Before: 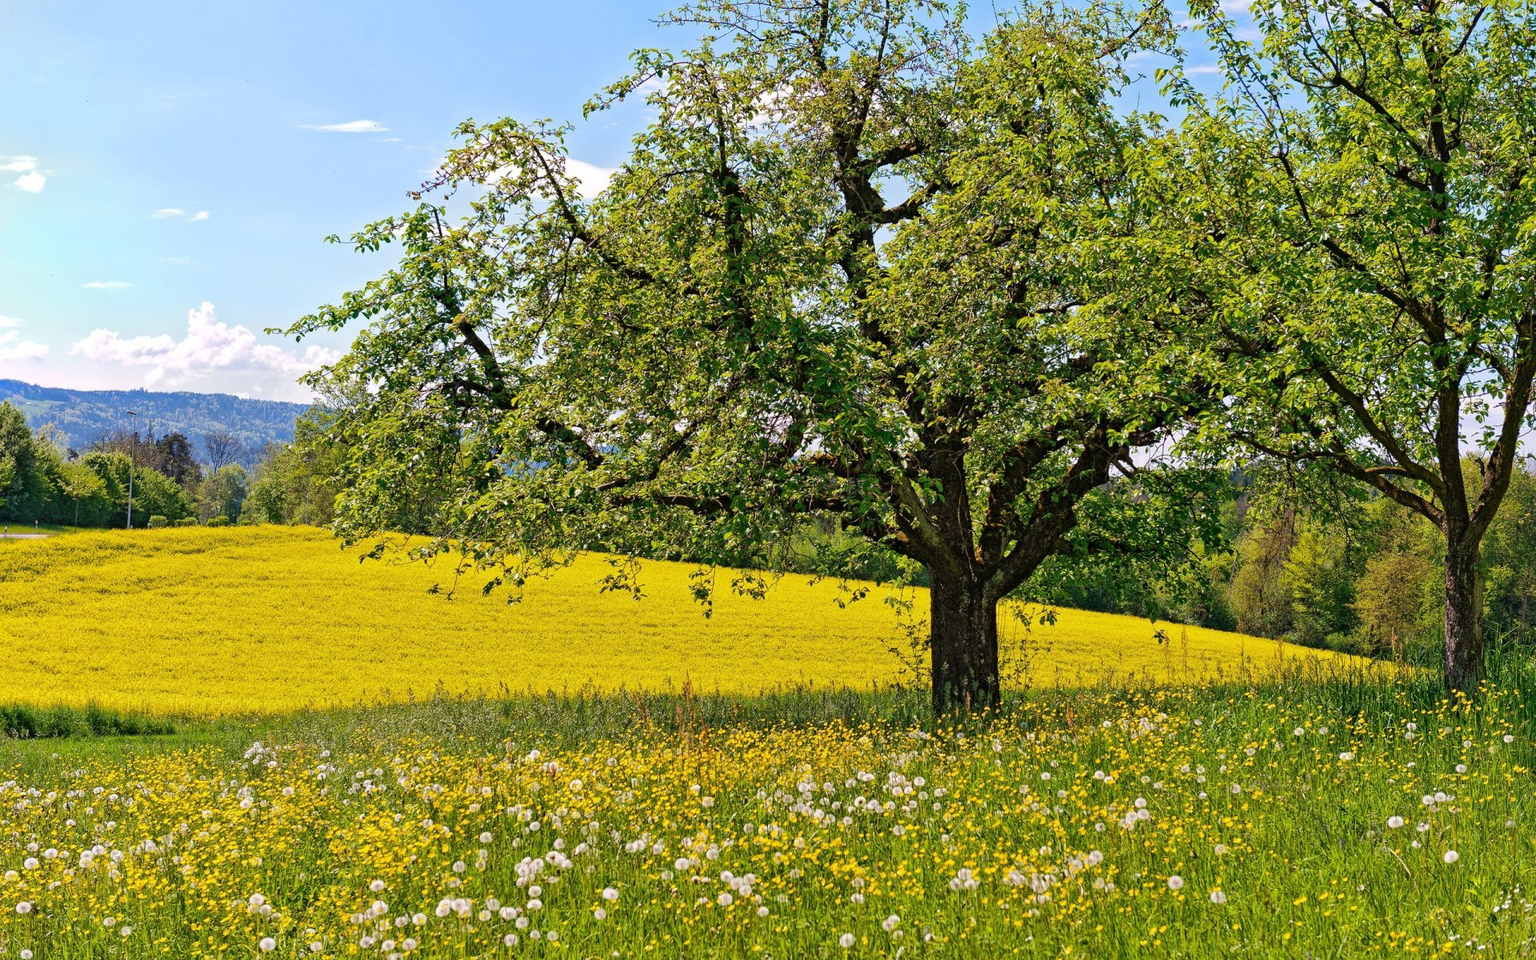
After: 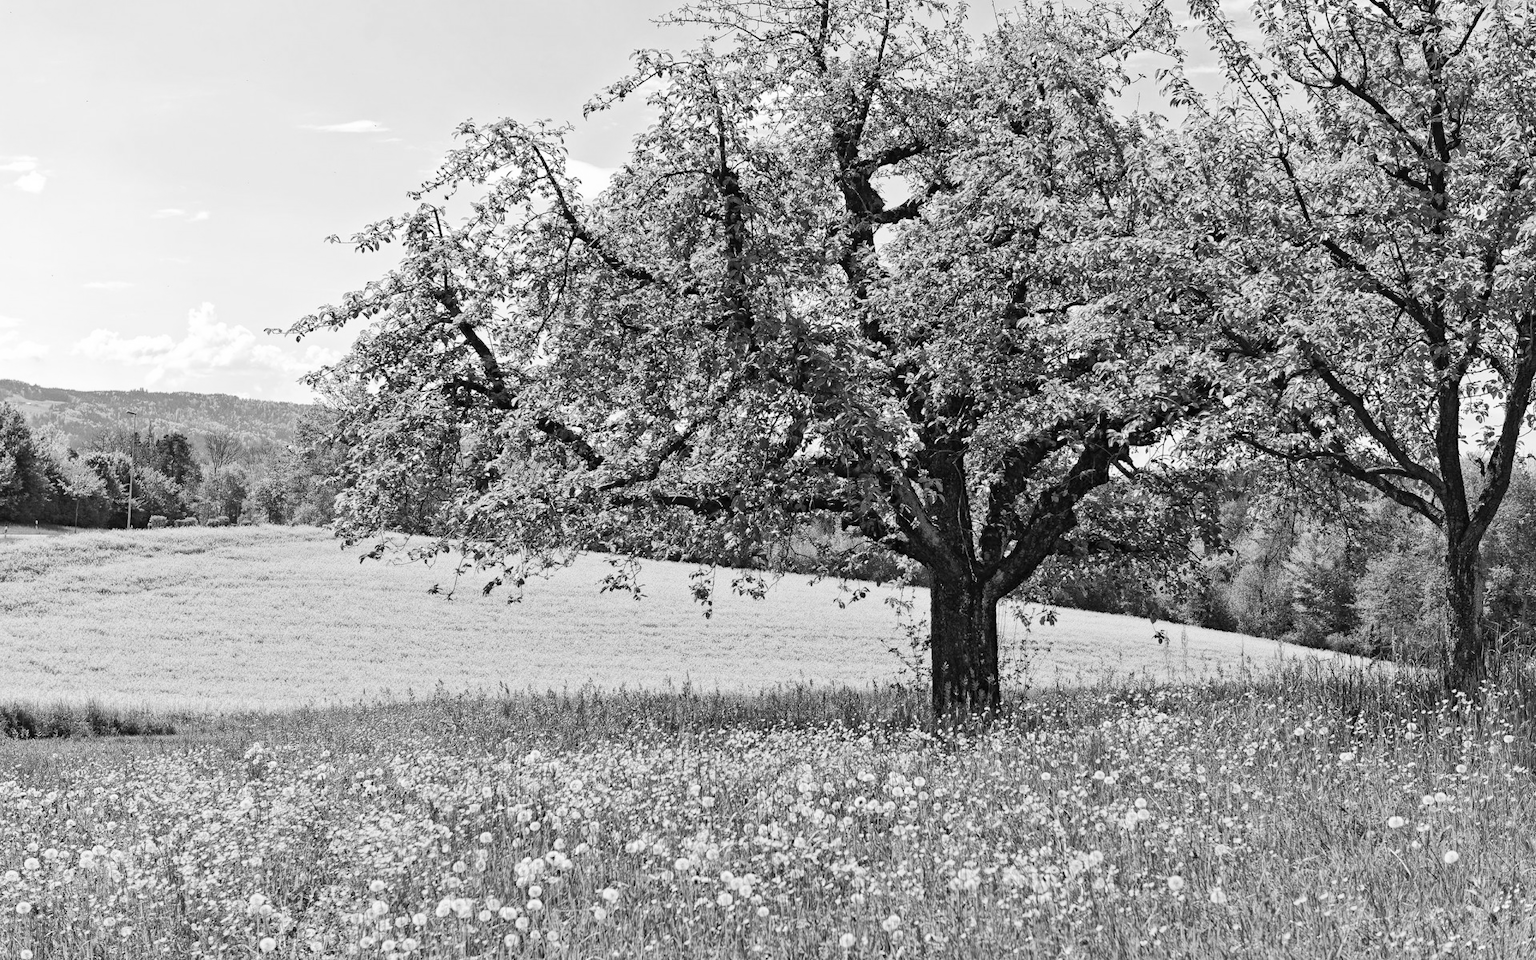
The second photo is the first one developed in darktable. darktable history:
rgb levels: preserve colors max RGB
contrast brightness saturation: contrast 0.2, brightness 0.15, saturation 0.14
monochrome: on, module defaults
